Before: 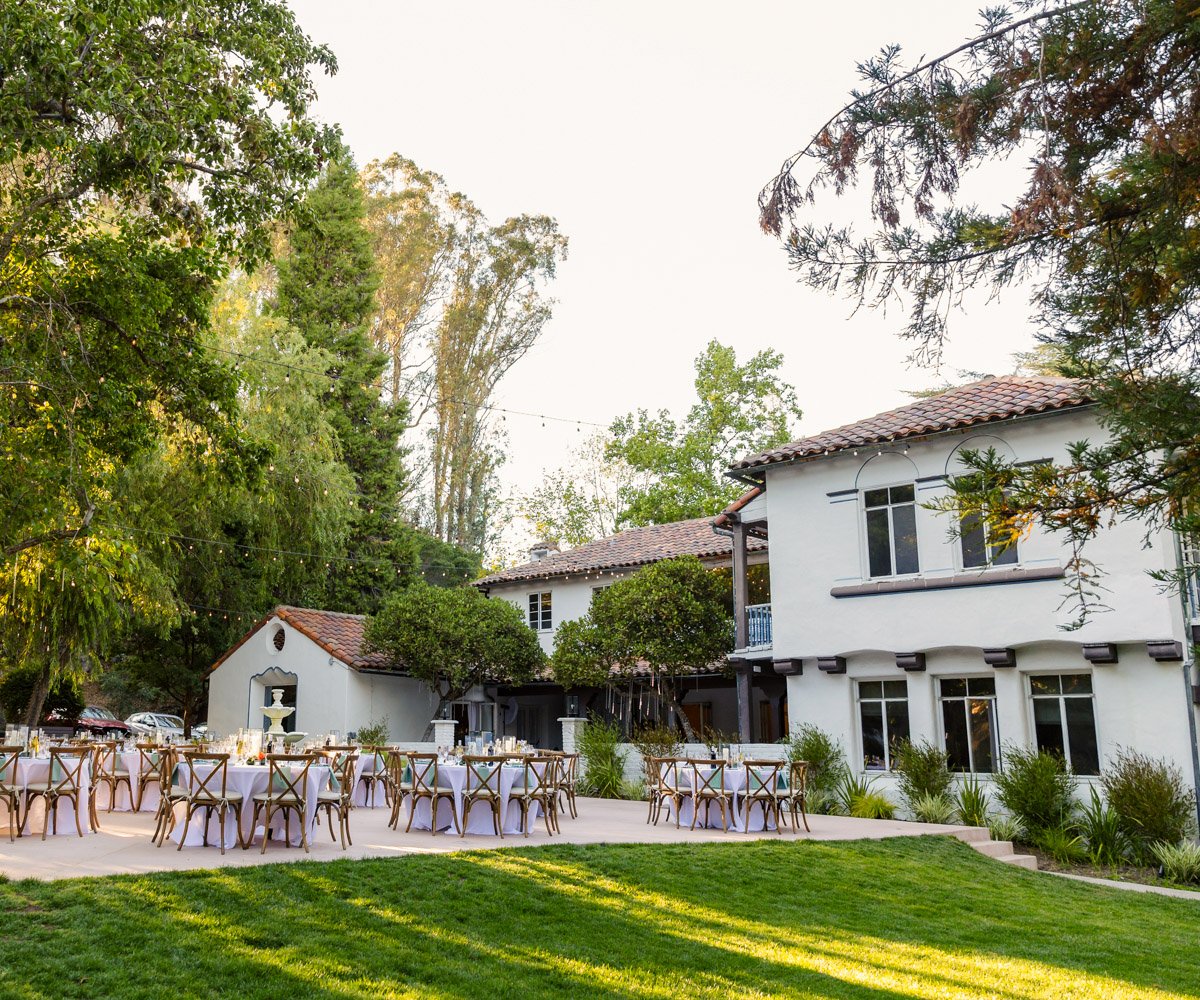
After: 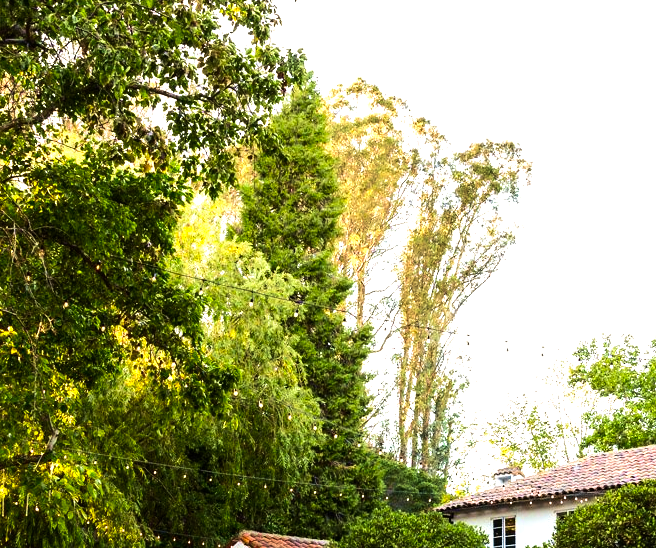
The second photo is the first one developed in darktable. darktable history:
tone equalizer: -8 EV -1.08 EV, -7 EV -1.01 EV, -6 EV -0.867 EV, -5 EV -0.578 EV, -3 EV 0.578 EV, -2 EV 0.867 EV, -1 EV 1.01 EV, +0 EV 1.08 EV, edges refinement/feathering 500, mask exposure compensation -1.57 EV, preserve details no
crop and rotate: left 3.047%, top 7.509%, right 42.236%, bottom 37.598%
color correction: saturation 1.32
velvia: strength 45%
